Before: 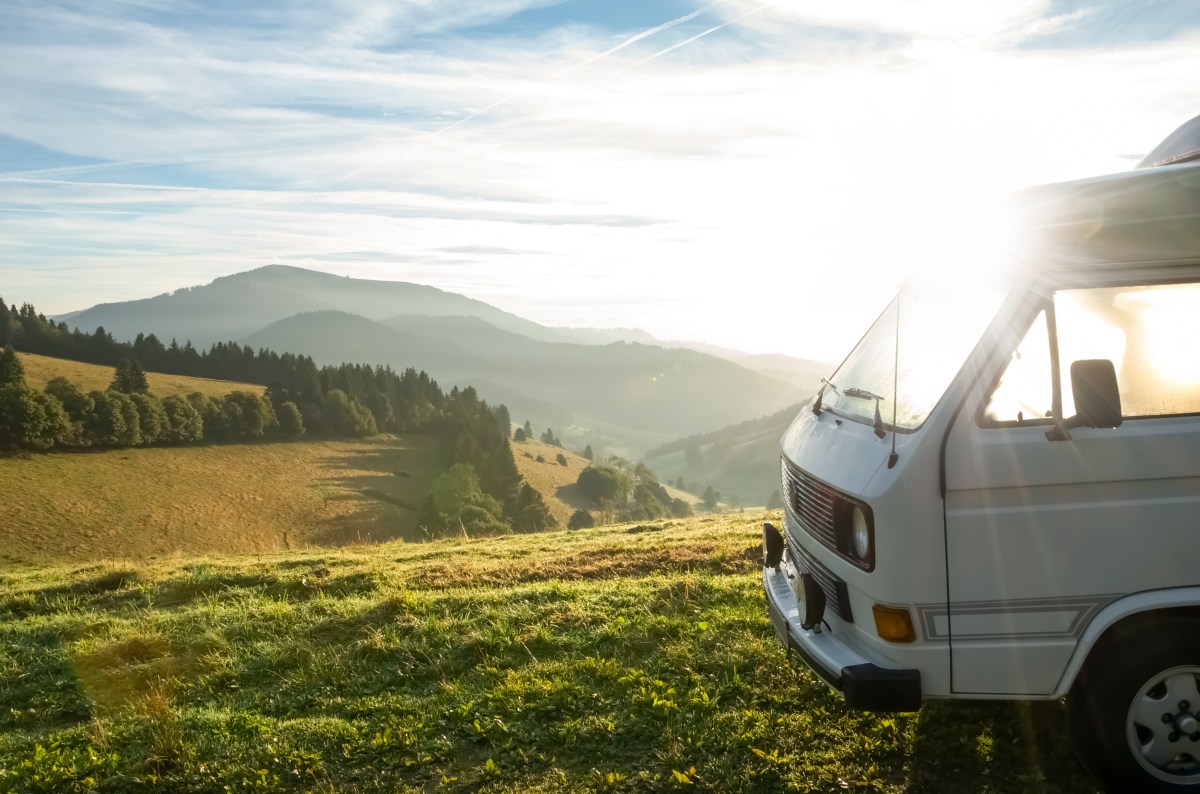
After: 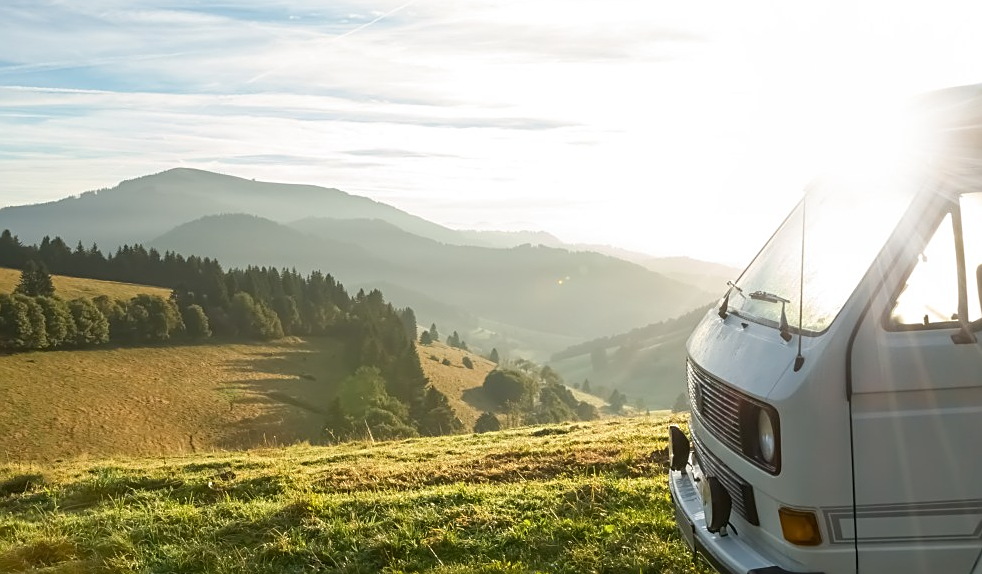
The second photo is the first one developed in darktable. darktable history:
sharpen: on, module defaults
crop: left 7.869%, top 12.22%, right 10.242%, bottom 15.444%
tone equalizer: on, module defaults
